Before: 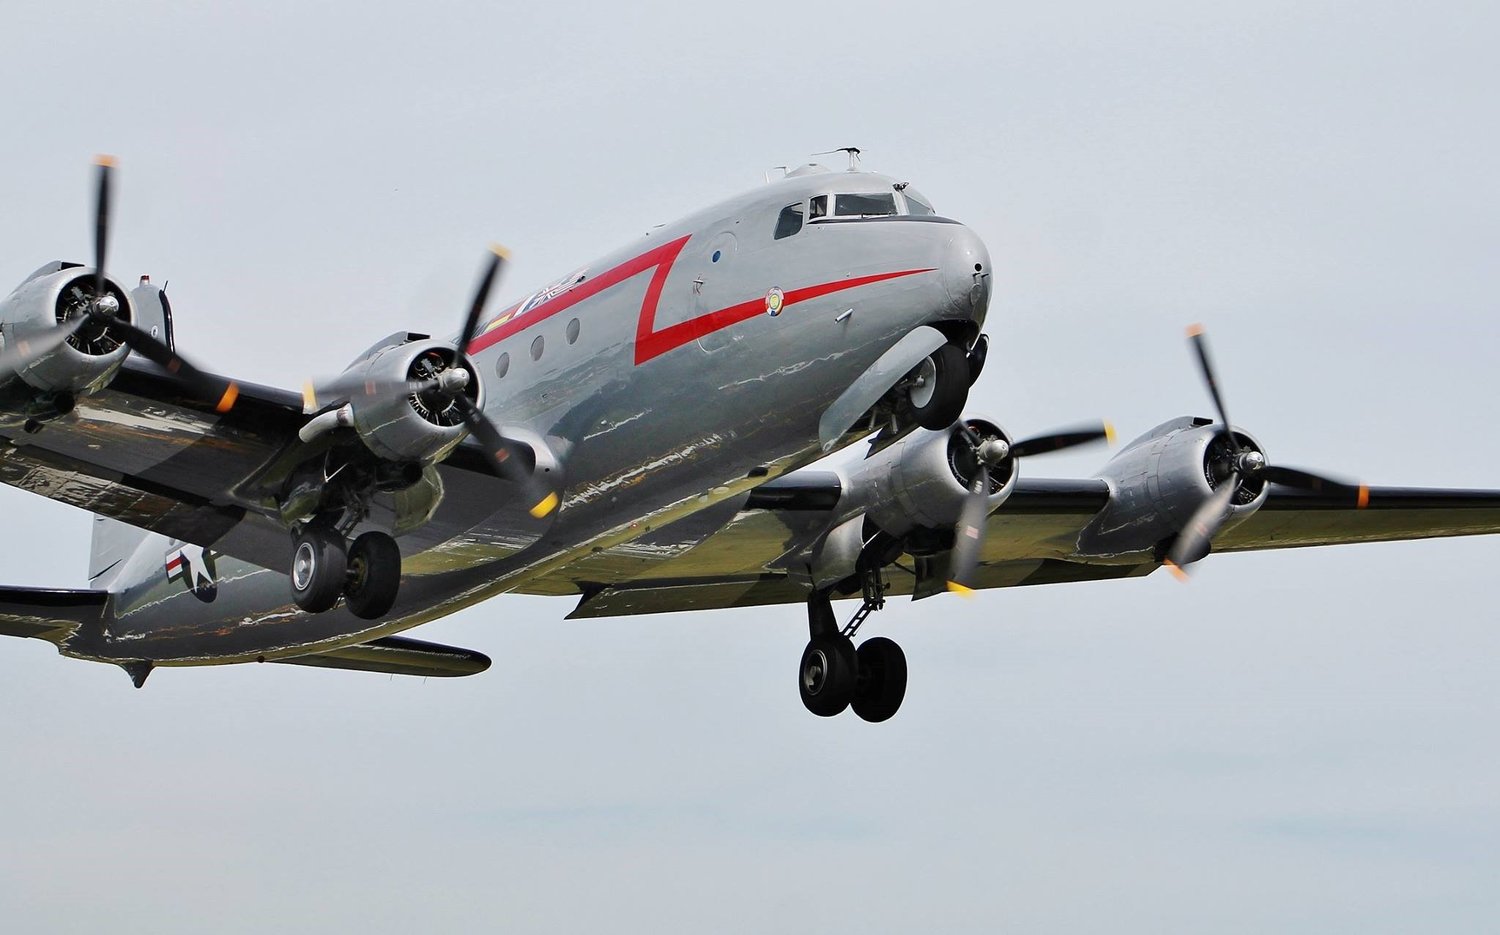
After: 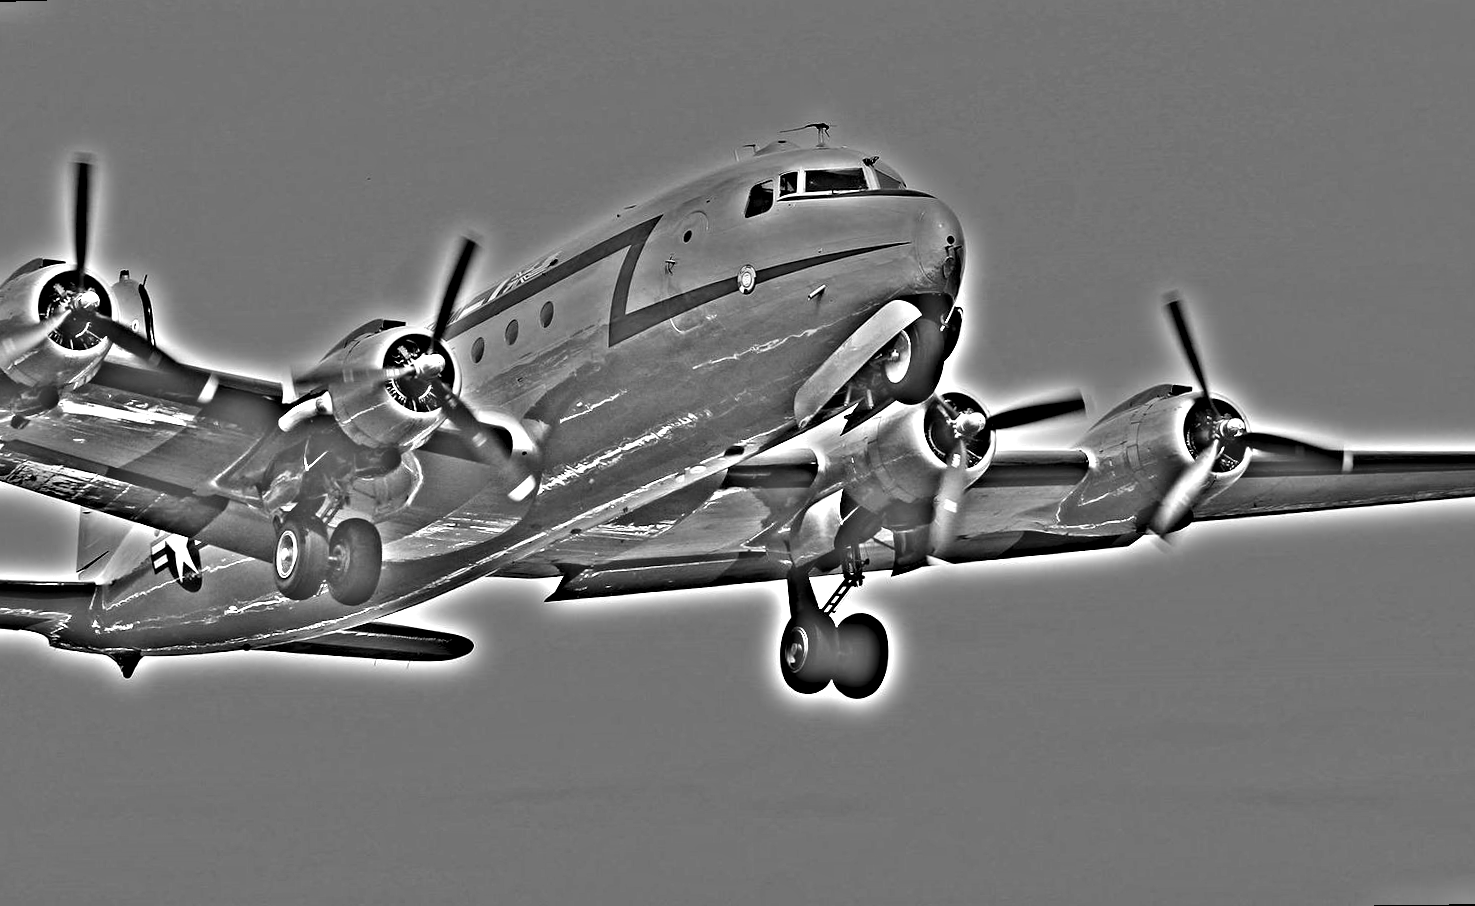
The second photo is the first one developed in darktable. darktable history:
contrast brightness saturation: brightness -0.02, saturation 0.35
highpass: on, module defaults
rotate and perspective: rotation -1.32°, lens shift (horizontal) -0.031, crop left 0.015, crop right 0.985, crop top 0.047, crop bottom 0.982
